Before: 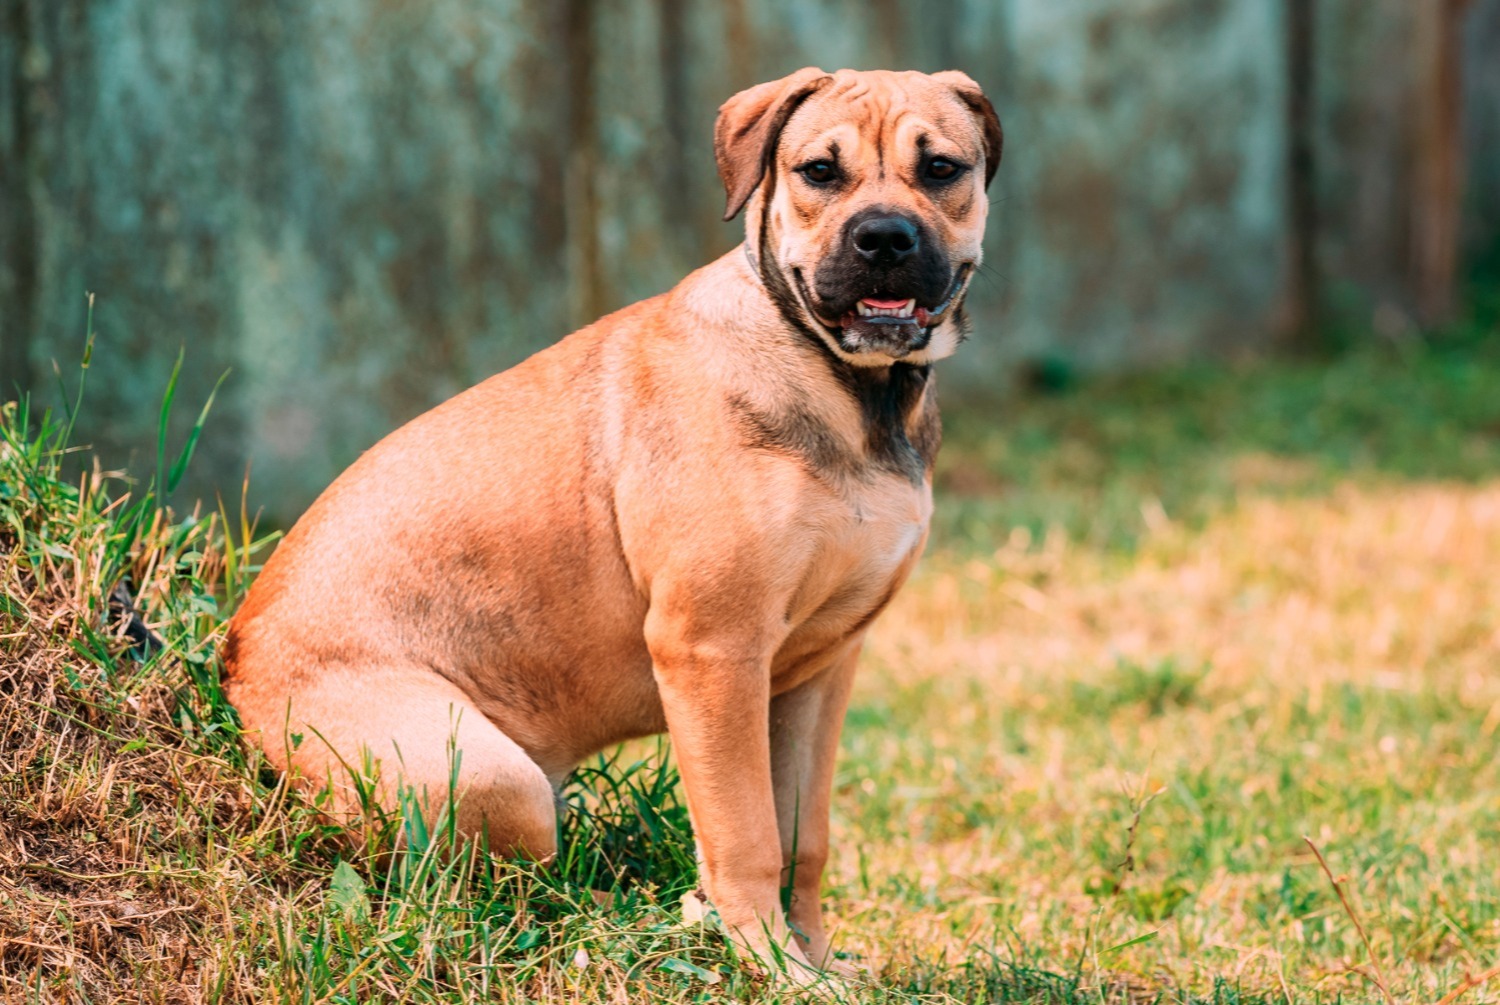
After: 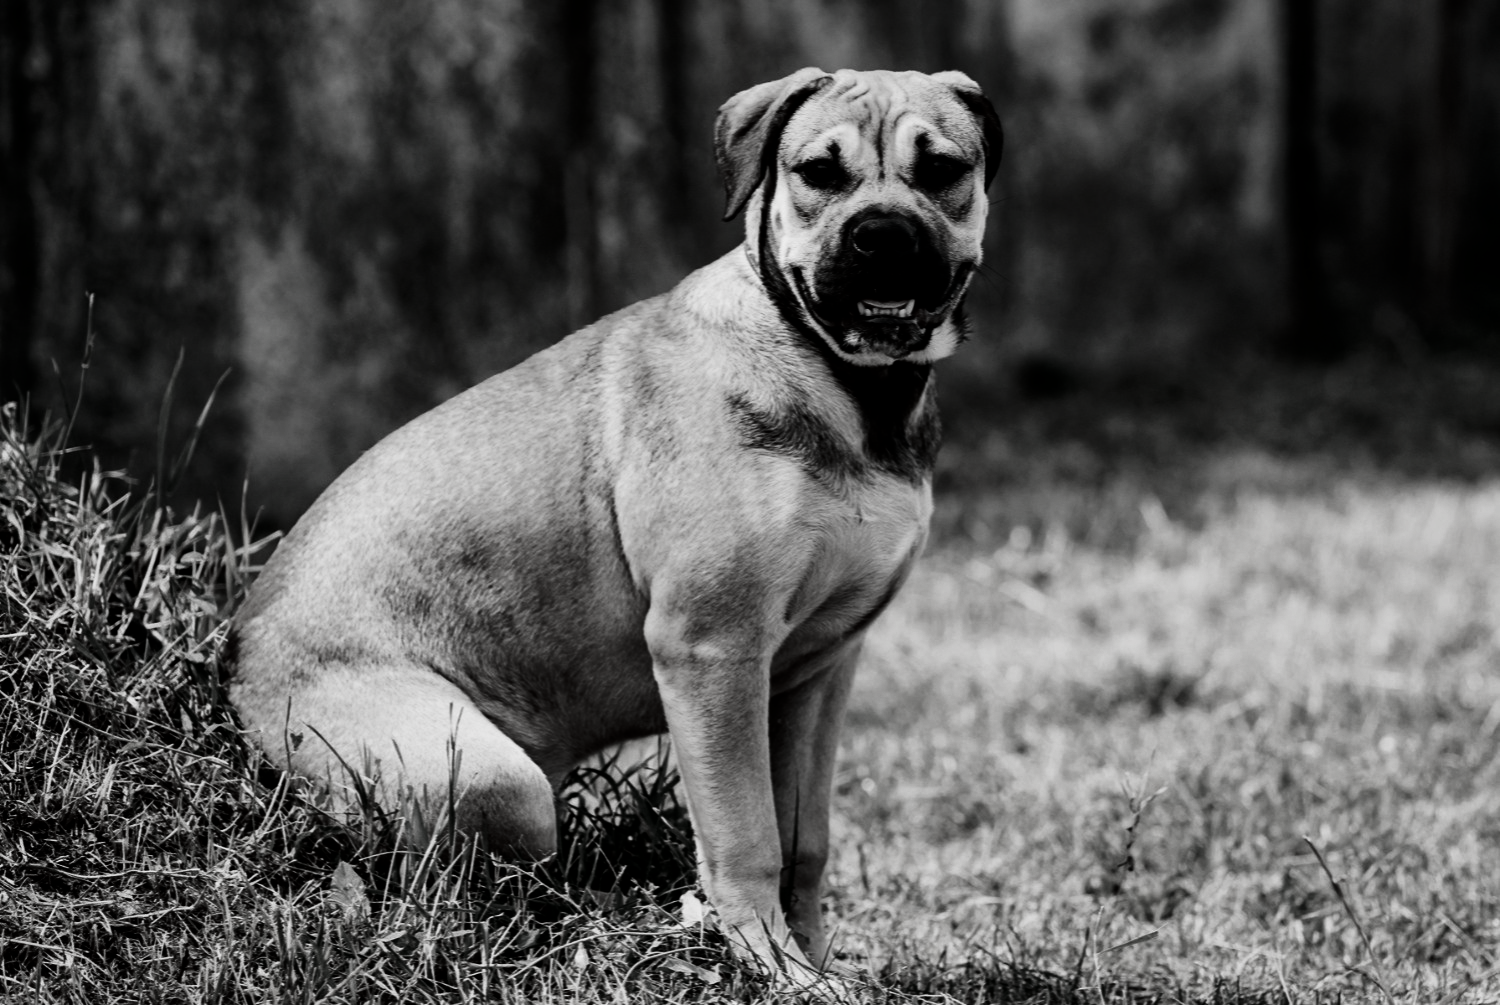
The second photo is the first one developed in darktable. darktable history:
base curve: curves: ch0 [(0, 0) (0.036, 0.025) (0.121, 0.166) (0.206, 0.329) (0.605, 0.79) (1, 1)], preserve colors none
contrast brightness saturation: contrast 0.018, brightness -0.992, saturation -0.985
